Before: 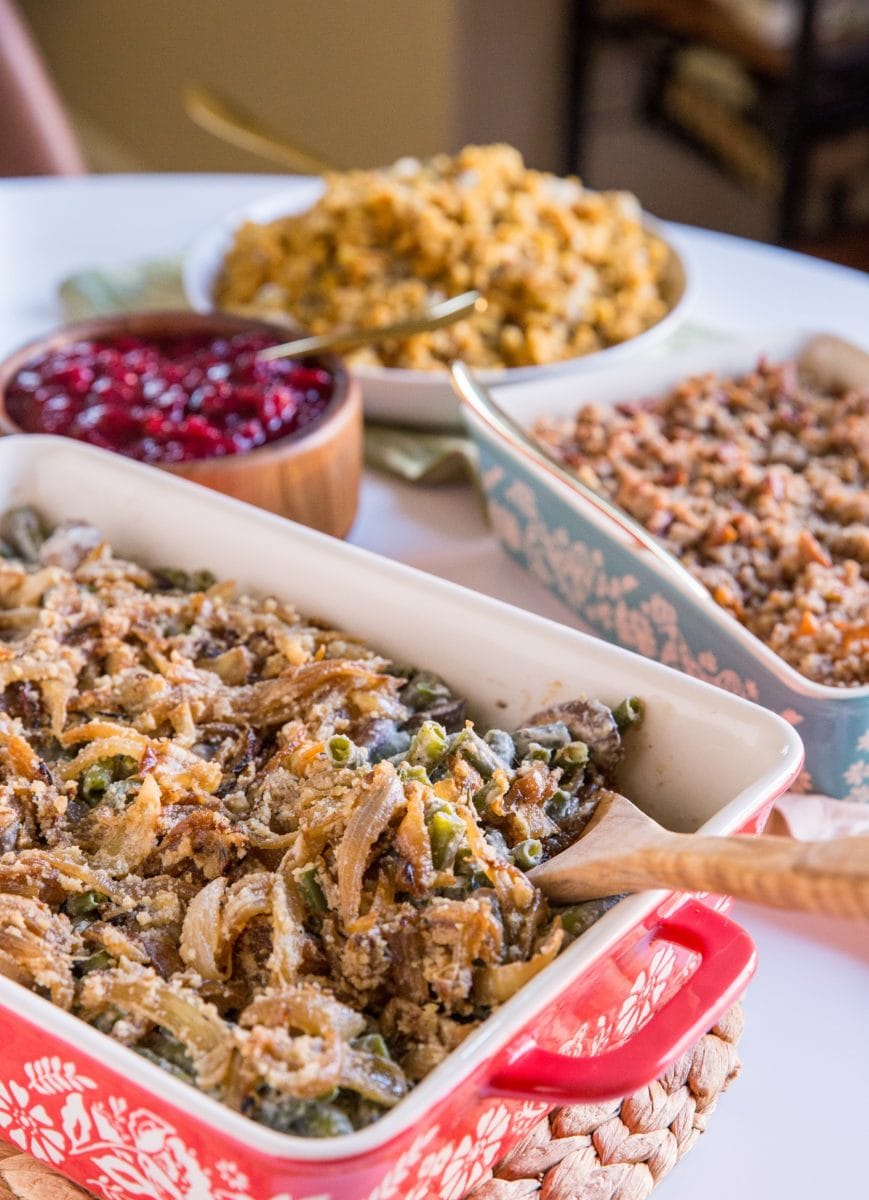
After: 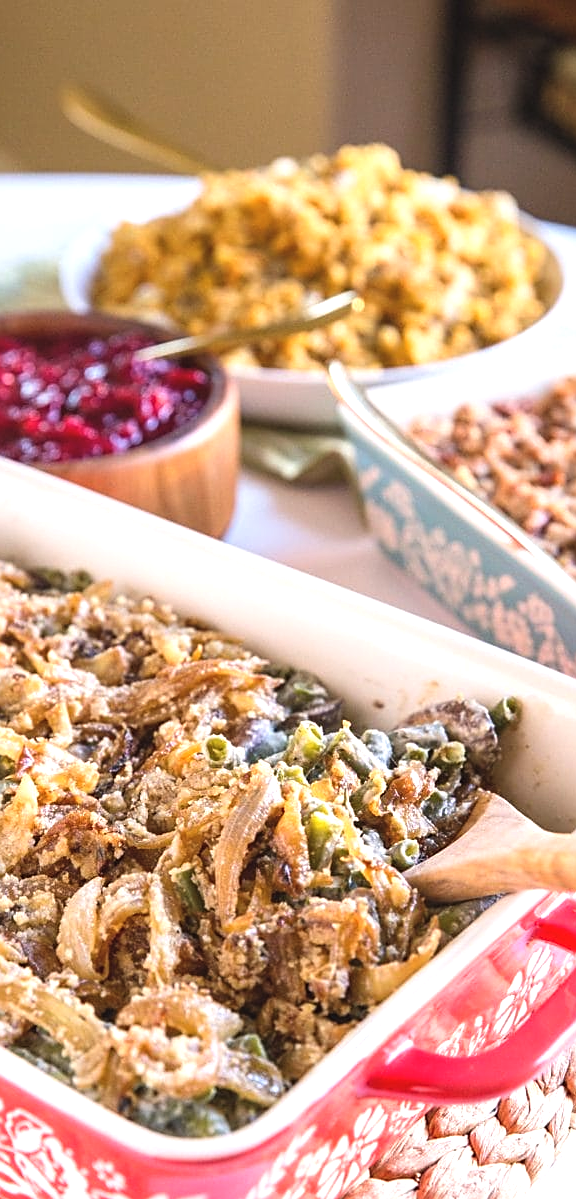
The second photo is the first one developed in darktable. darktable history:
exposure: black level correction -0.005, exposure 0.614 EV, compensate highlight preservation false
crop and rotate: left 14.335%, right 19.314%
sharpen: on, module defaults
